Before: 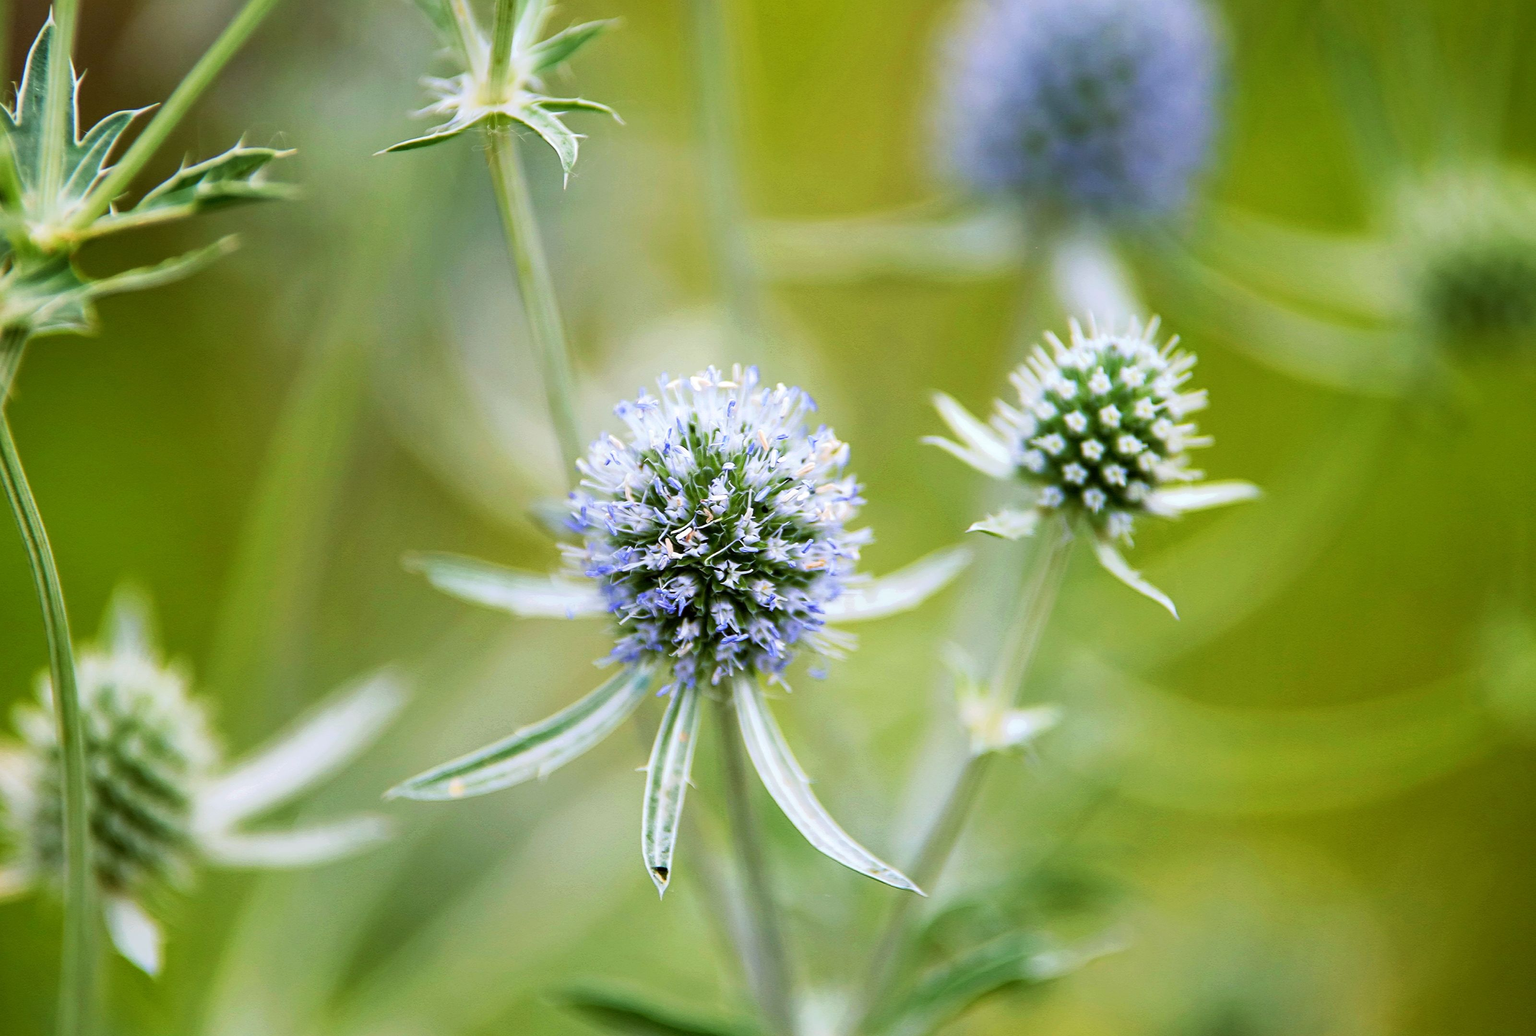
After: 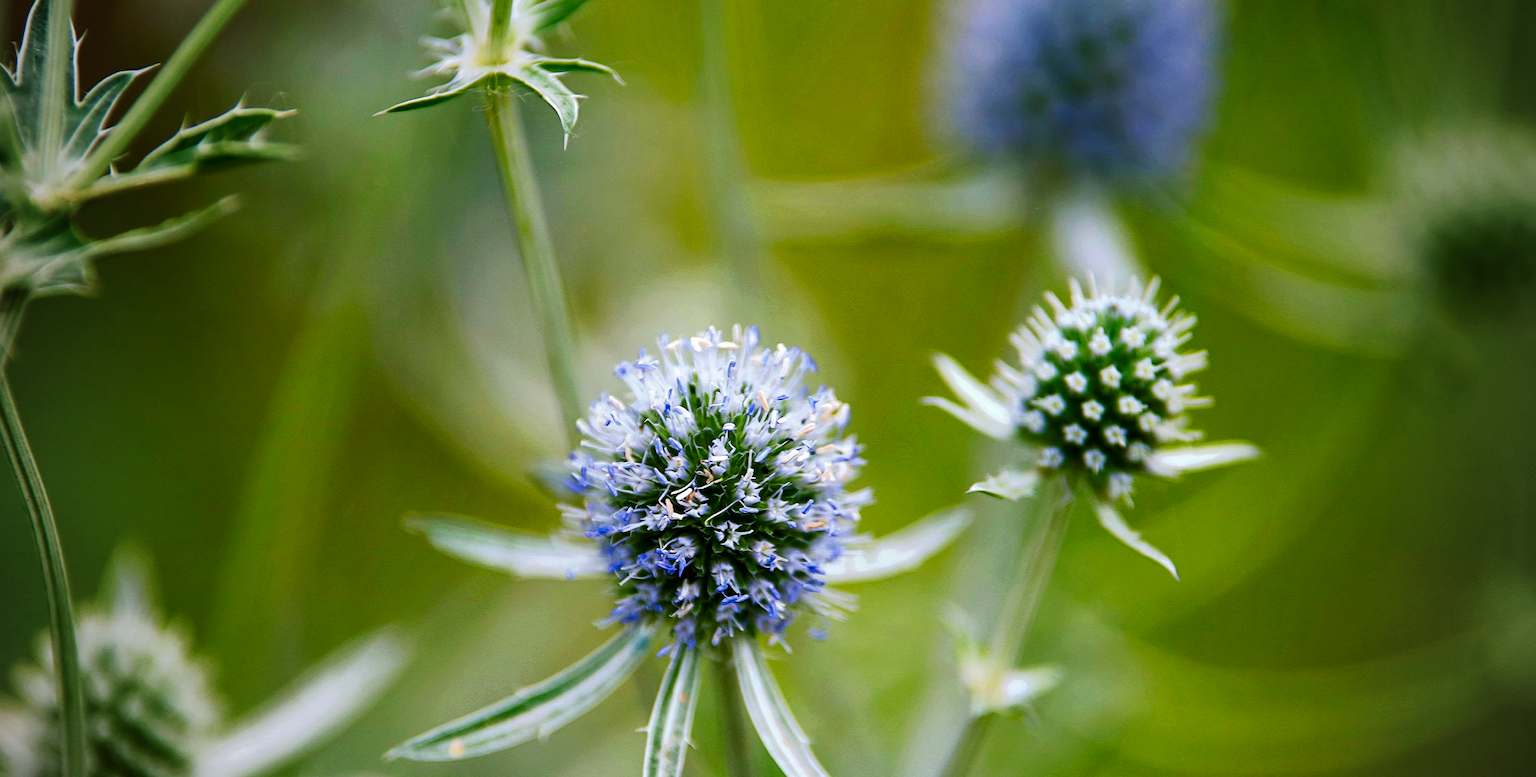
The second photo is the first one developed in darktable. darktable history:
crop: top 3.857%, bottom 21.132%
contrast brightness saturation: brightness -0.25, saturation 0.2
vignetting: fall-off start 97%, fall-off radius 100%, width/height ratio 0.609, unbound false
